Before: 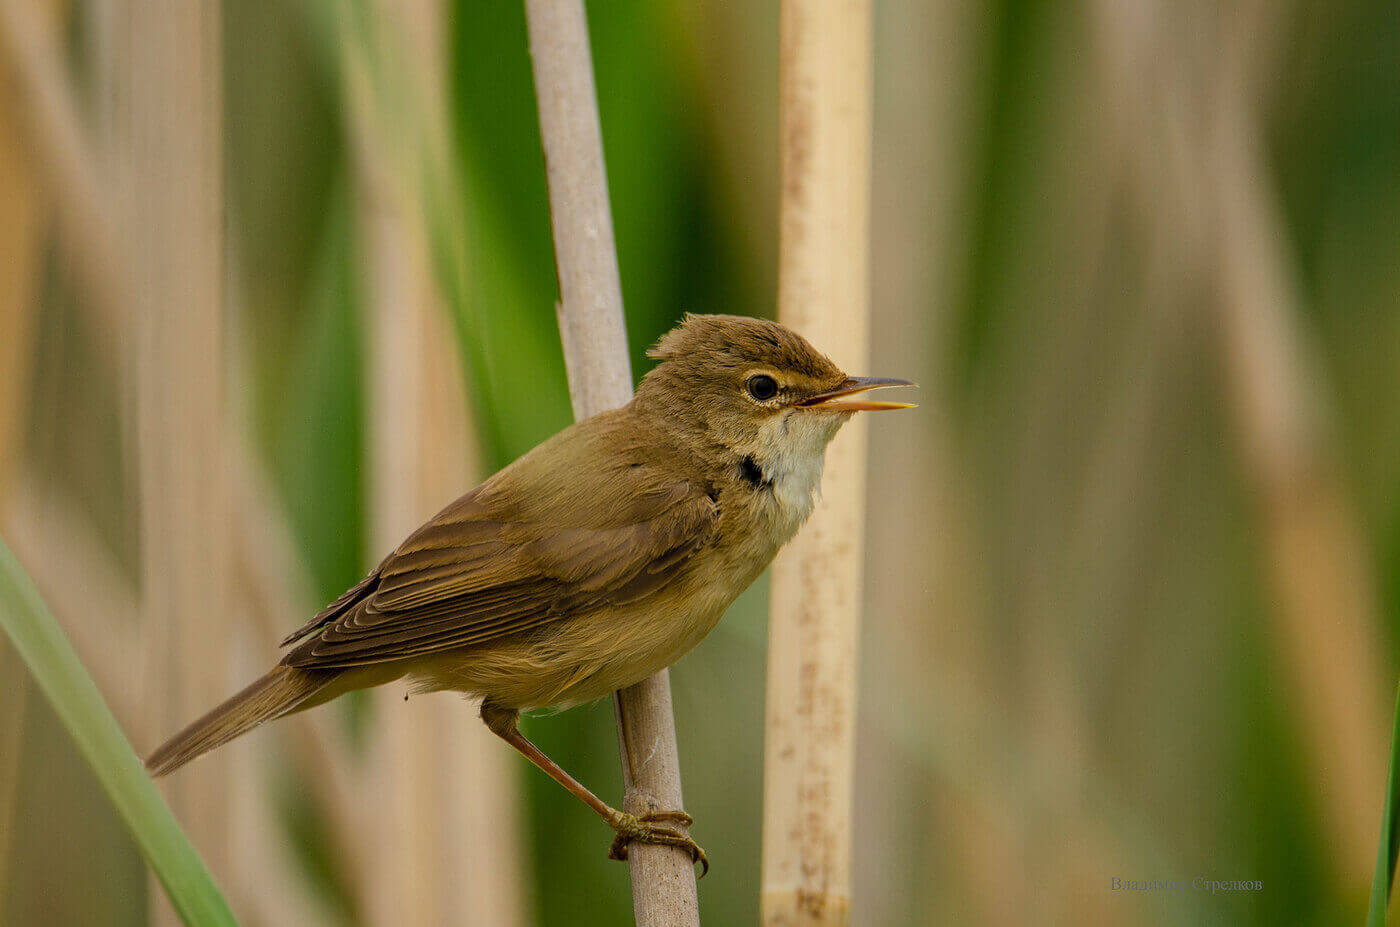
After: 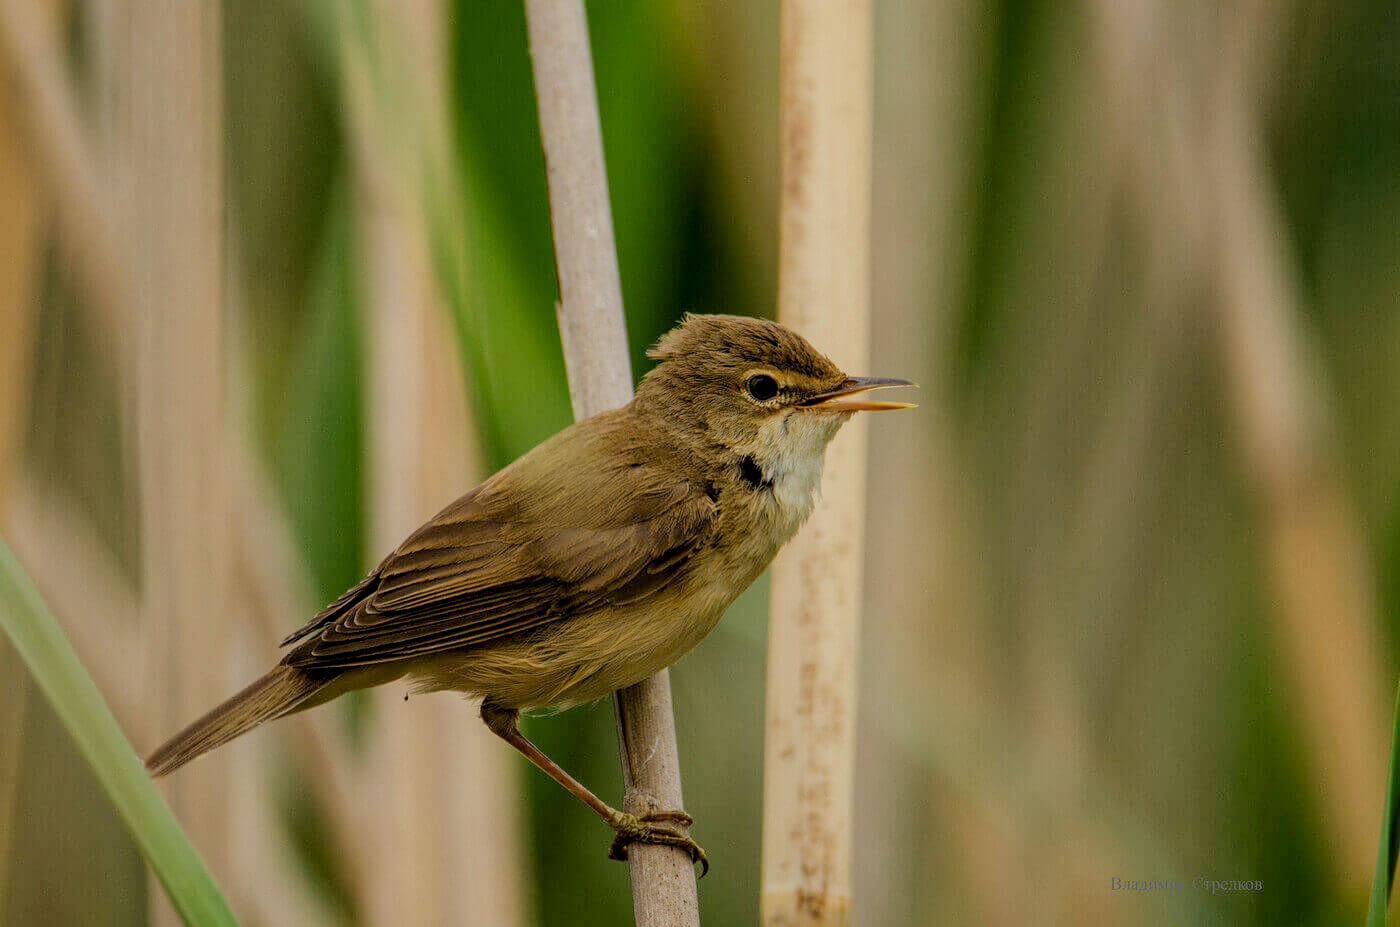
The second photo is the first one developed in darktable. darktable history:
white balance: emerald 1
filmic rgb: black relative exposure -7.65 EV, white relative exposure 4.56 EV, hardness 3.61, contrast 1.05
local contrast: on, module defaults
